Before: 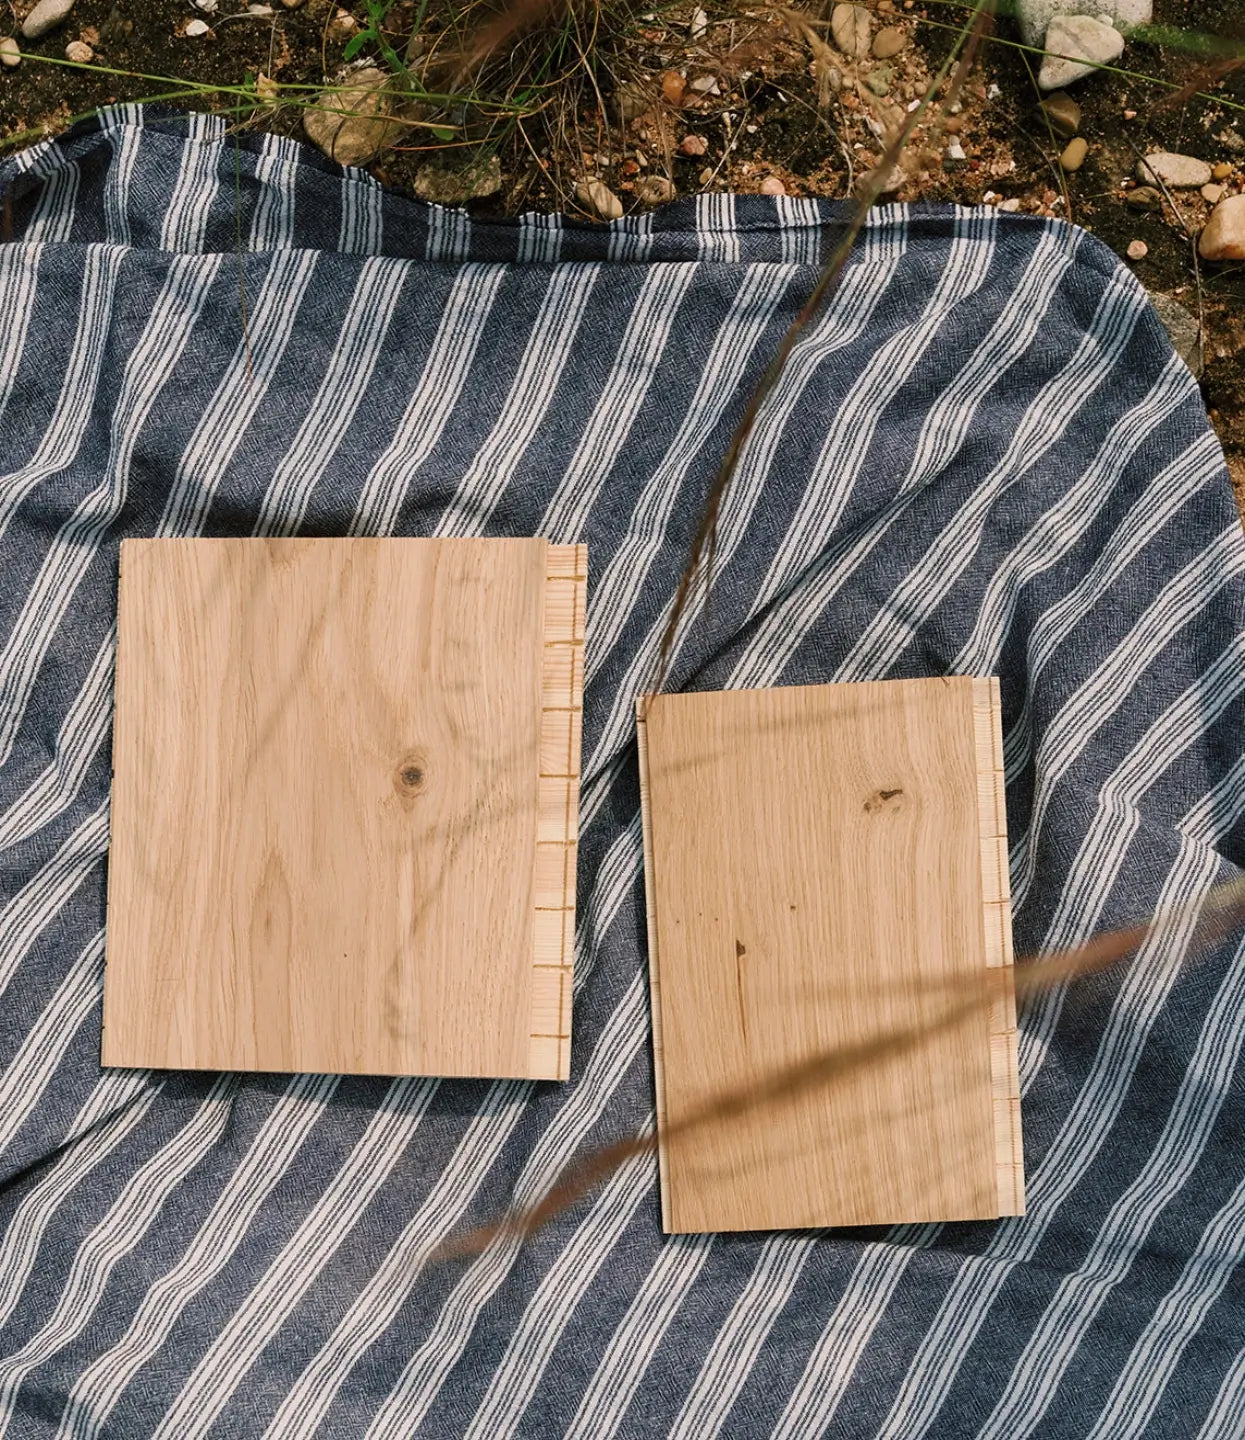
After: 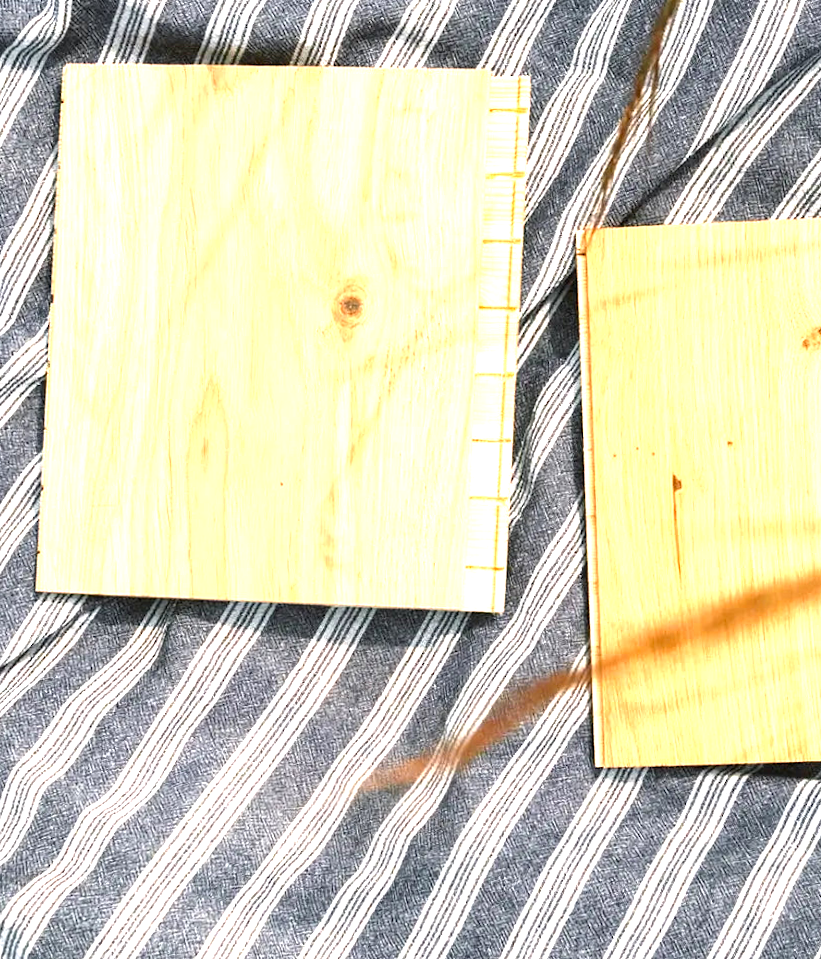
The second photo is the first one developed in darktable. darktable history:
exposure: black level correction 0, exposure 1.49 EV, compensate highlight preservation false
crop and rotate: angle -0.901°, left 4.008%, top 32.163%, right 28.825%
color zones: curves: ch0 [(0, 0.511) (0.143, 0.531) (0.286, 0.56) (0.429, 0.5) (0.571, 0.5) (0.714, 0.5) (0.857, 0.5) (1, 0.5)]; ch1 [(0, 0.525) (0.143, 0.705) (0.286, 0.715) (0.429, 0.35) (0.571, 0.35) (0.714, 0.35) (0.857, 0.4) (1, 0.4)]; ch2 [(0, 0.572) (0.143, 0.512) (0.286, 0.473) (0.429, 0.45) (0.571, 0.5) (0.714, 0.5) (0.857, 0.518) (1, 0.518)]
